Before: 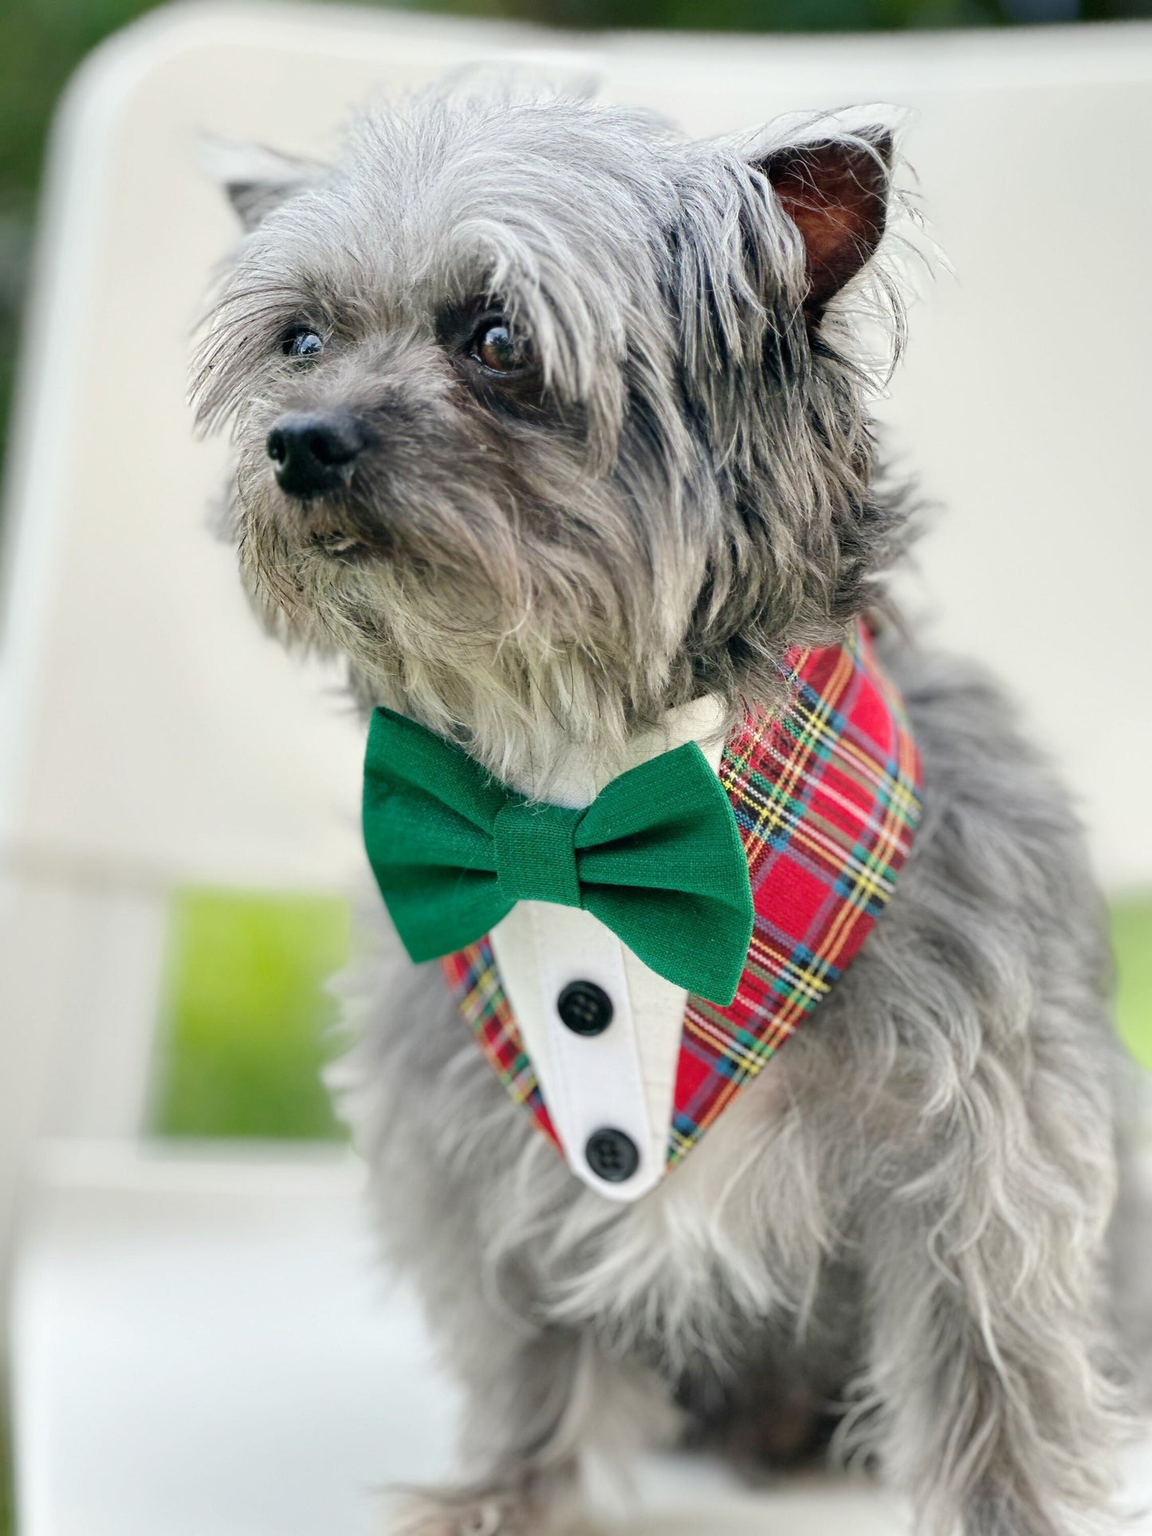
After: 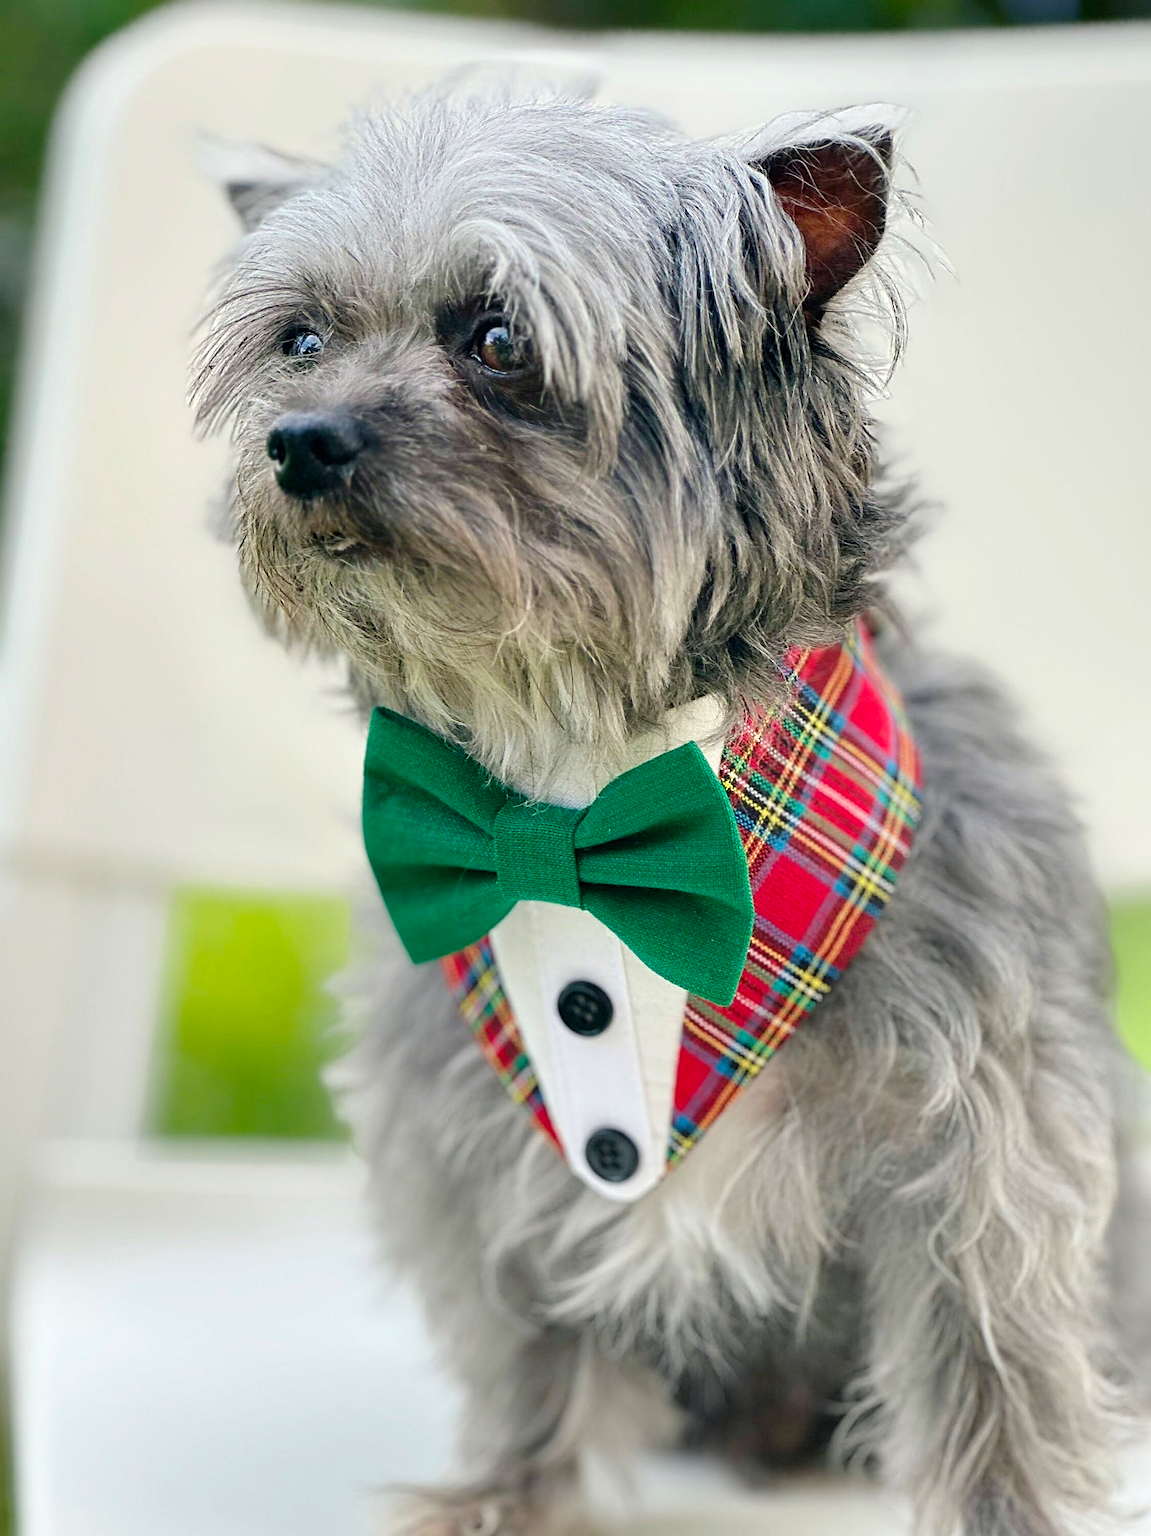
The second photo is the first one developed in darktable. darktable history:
exposure: compensate highlight preservation false
color balance rgb: shadows lift › chroma 2.053%, shadows lift › hue 248.53°, linear chroma grading › global chroma 15.003%, perceptual saturation grading › global saturation 0.195%, global vibrance 20%
sharpen: on, module defaults
